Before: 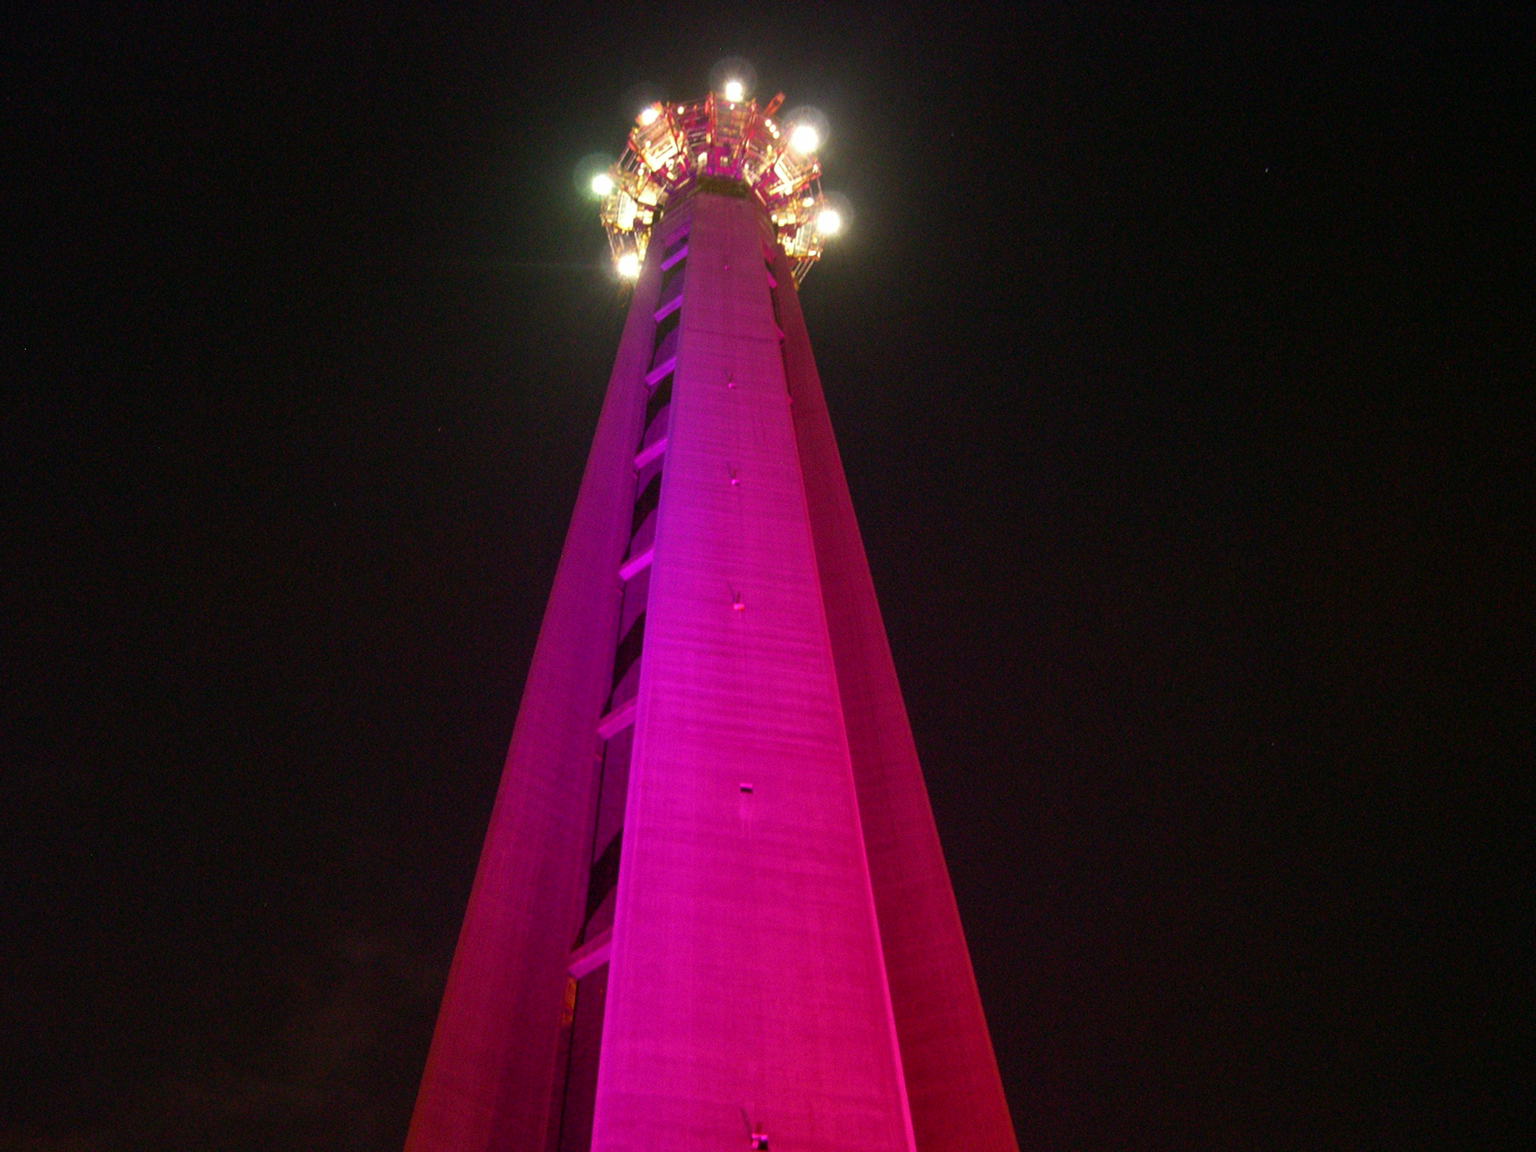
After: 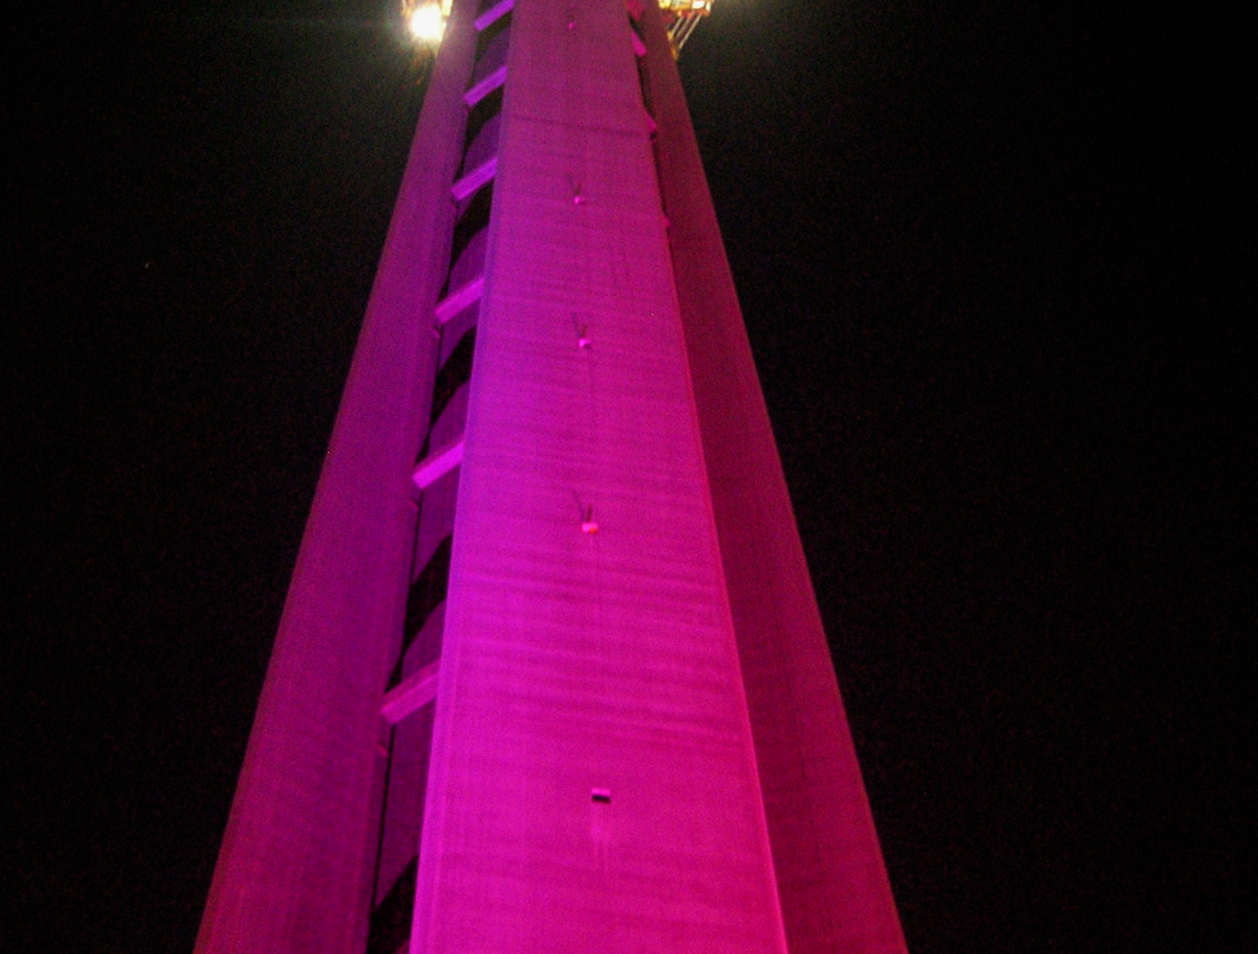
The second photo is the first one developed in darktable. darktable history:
crop and rotate: left 22.166%, top 21.766%, right 22.426%, bottom 22.191%
filmic rgb: black relative exposure -12.08 EV, white relative exposure 2.82 EV, threshold 5.94 EV, target black luminance 0%, hardness 8.1, latitude 69.55%, contrast 1.137, highlights saturation mix 10.81%, shadows ↔ highlights balance -0.389%, enable highlight reconstruction true
